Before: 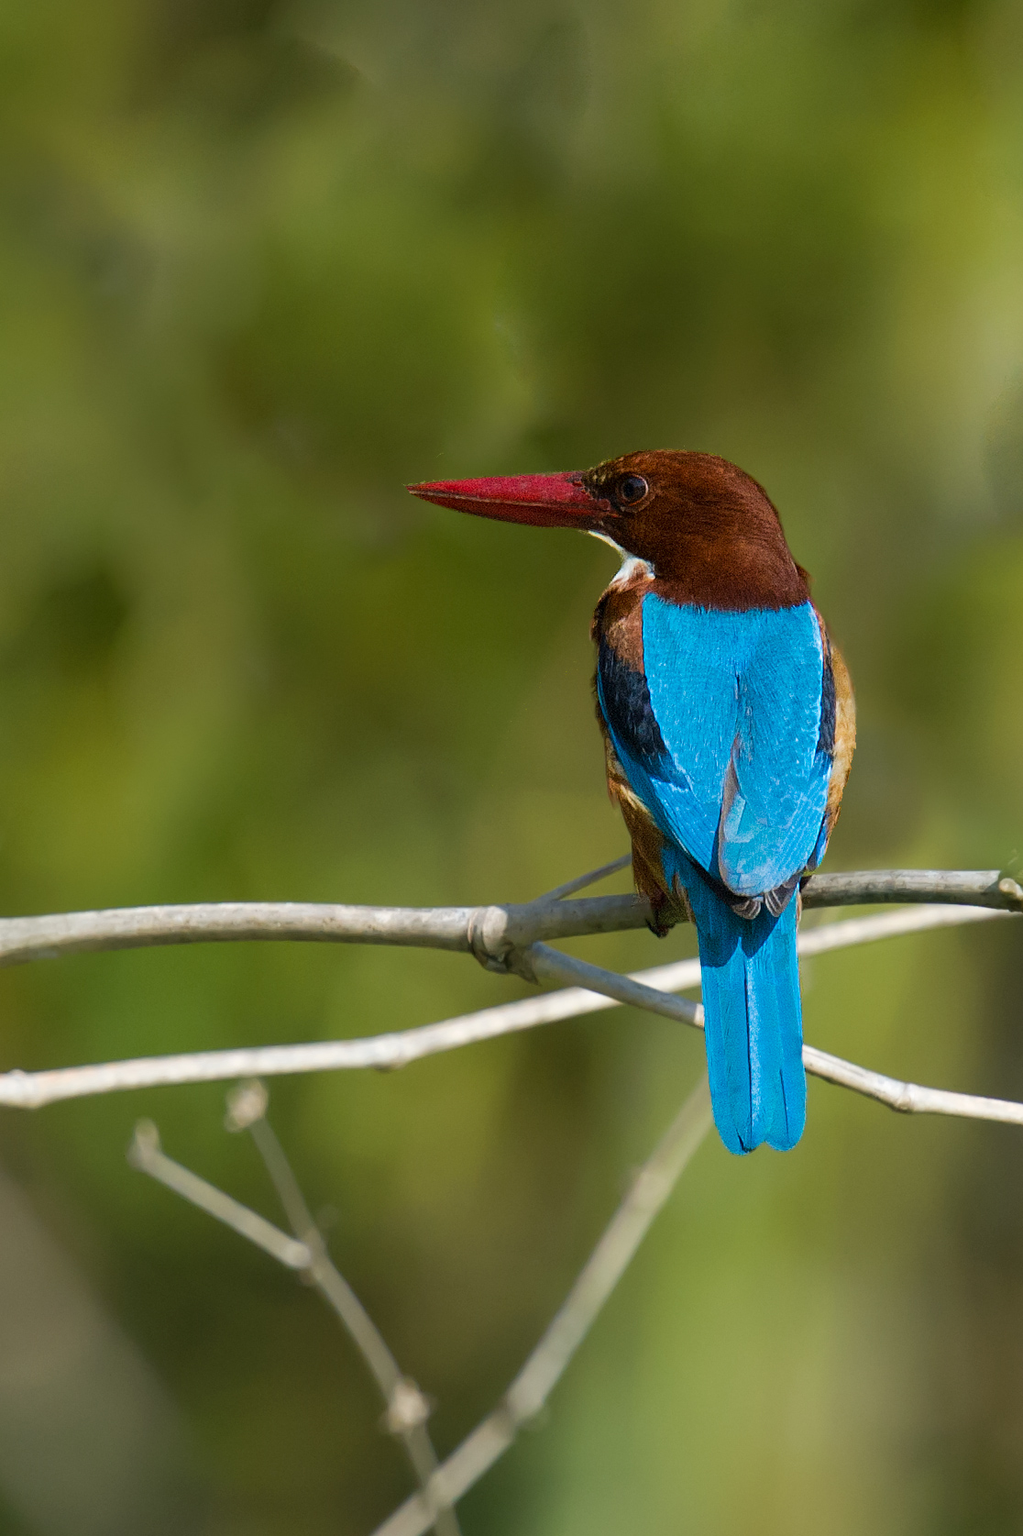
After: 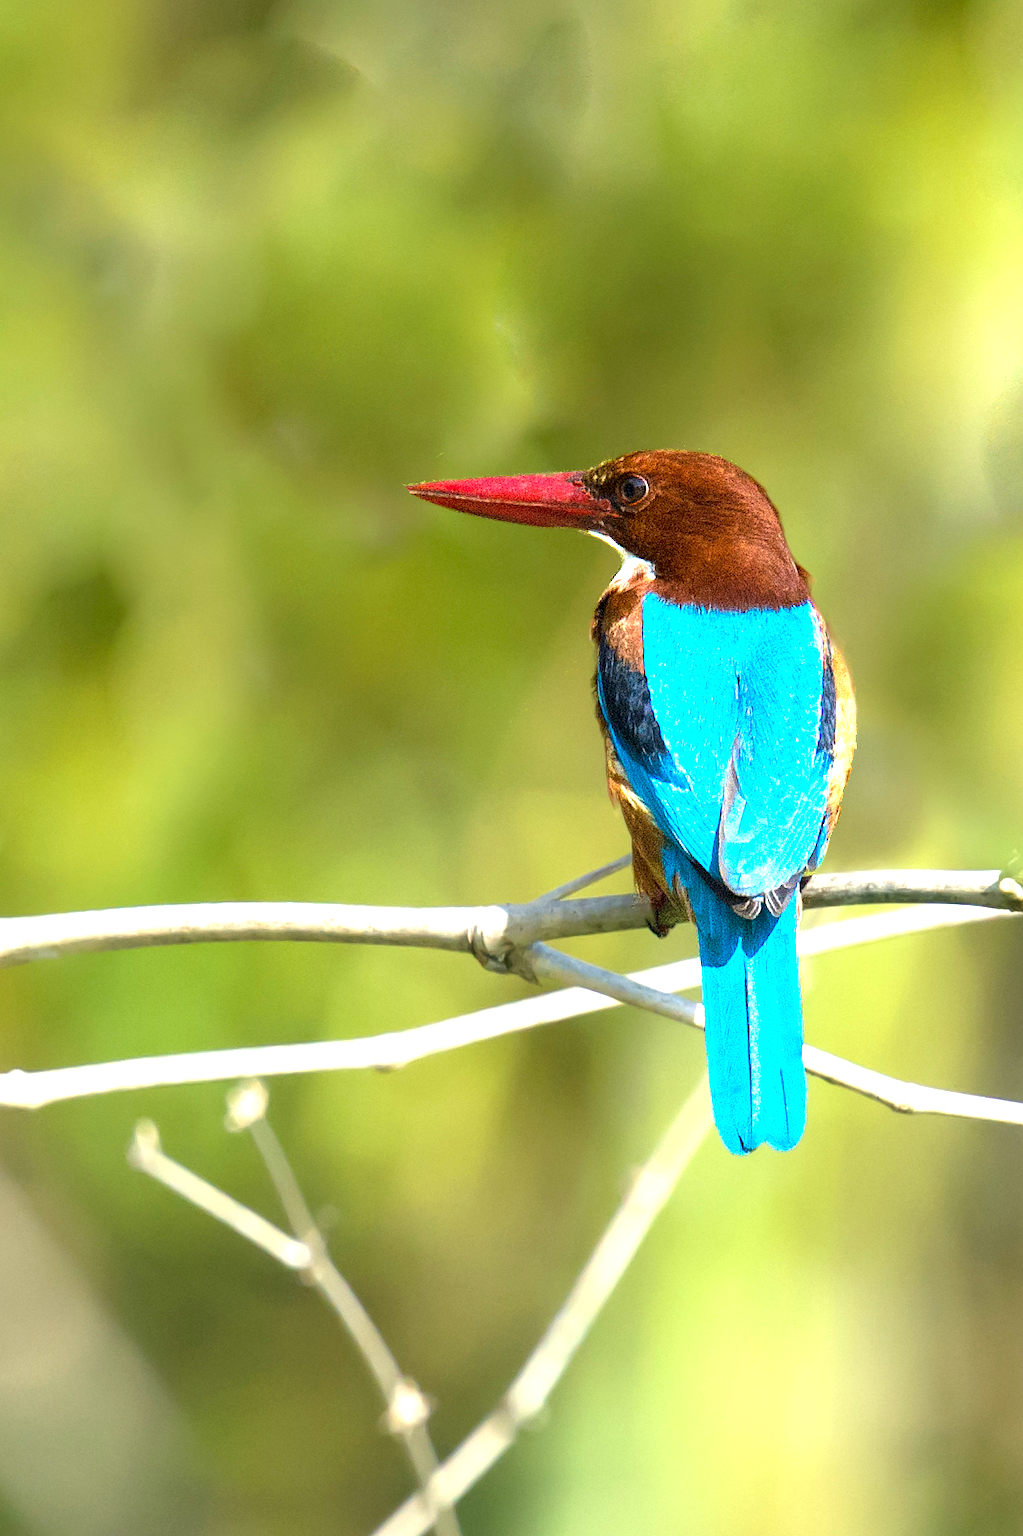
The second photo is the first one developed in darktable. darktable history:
exposure: black level correction 0.001, exposure 1.731 EV, compensate highlight preservation false
